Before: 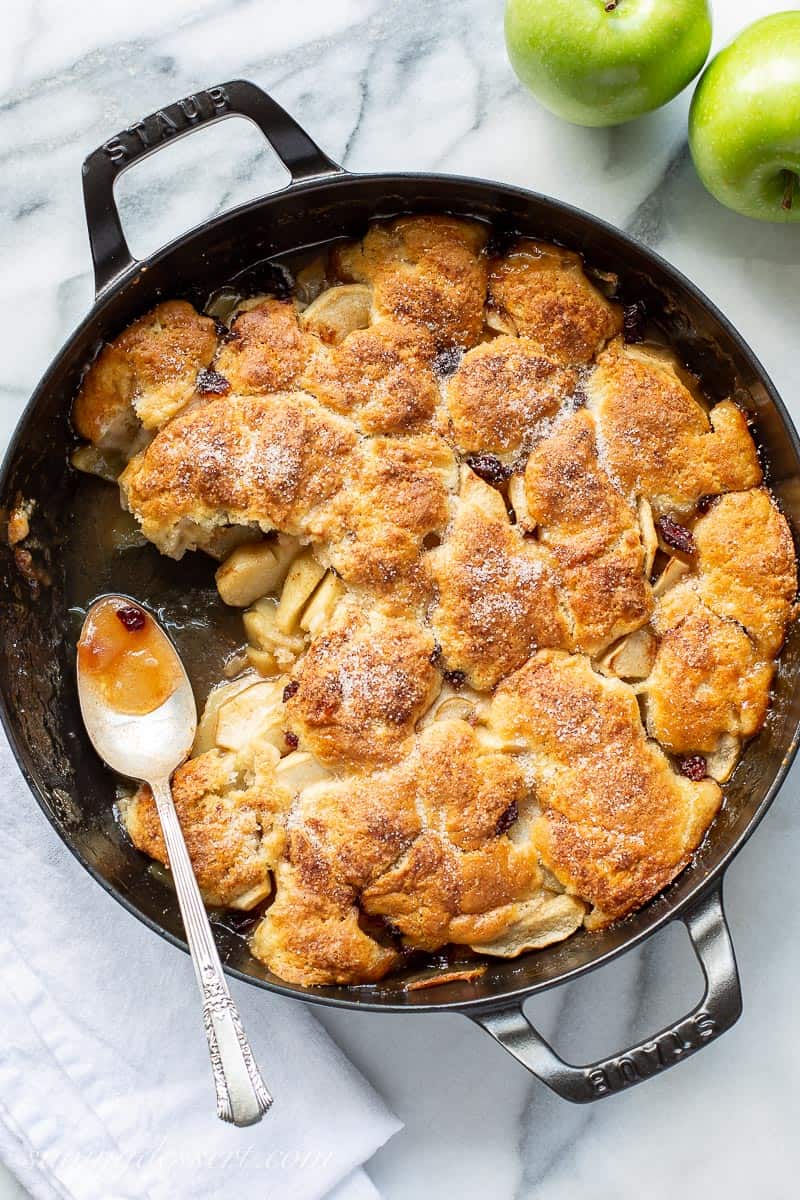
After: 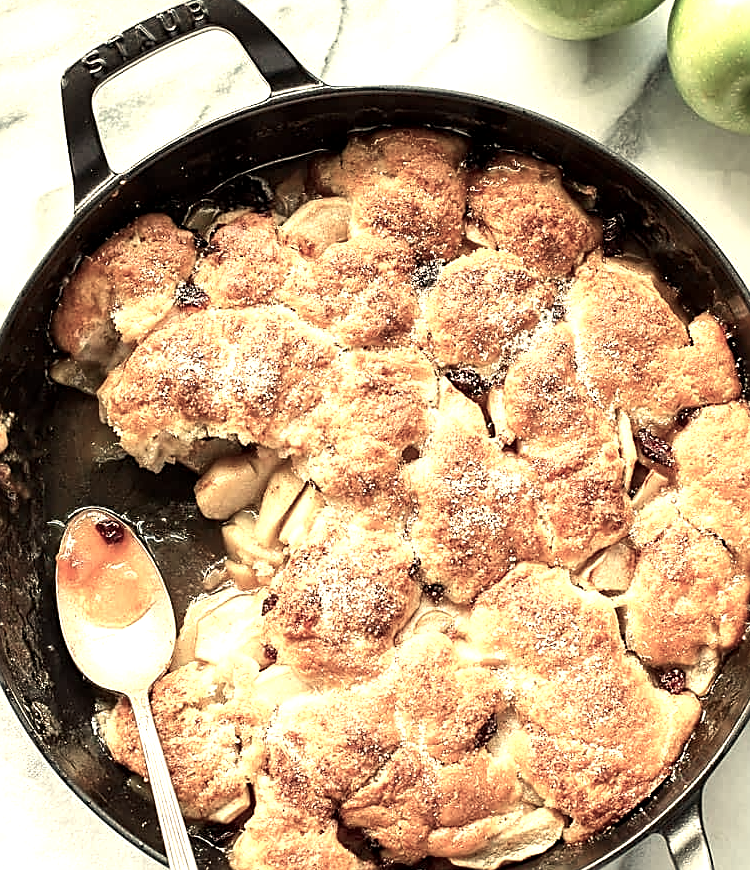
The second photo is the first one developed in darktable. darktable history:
white balance: red 1.08, blue 0.791
sharpen: on, module defaults
local contrast: highlights 100%, shadows 100%, detail 120%, midtone range 0.2
exposure: exposure 0.367 EV, compensate highlight preservation false
crop: left 2.737%, top 7.287%, right 3.421%, bottom 20.179%
color balance: input saturation 100.43%, contrast fulcrum 14.22%, output saturation 70.41%
tone equalizer: -8 EV -0.417 EV, -7 EV -0.389 EV, -6 EV -0.333 EV, -5 EV -0.222 EV, -3 EV 0.222 EV, -2 EV 0.333 EV, -1 EV 0.389 EV, +0 EV 0.417 EV, edges refinement/feathering 500, mask exposure compensation -1.57 EV, preserve details no
